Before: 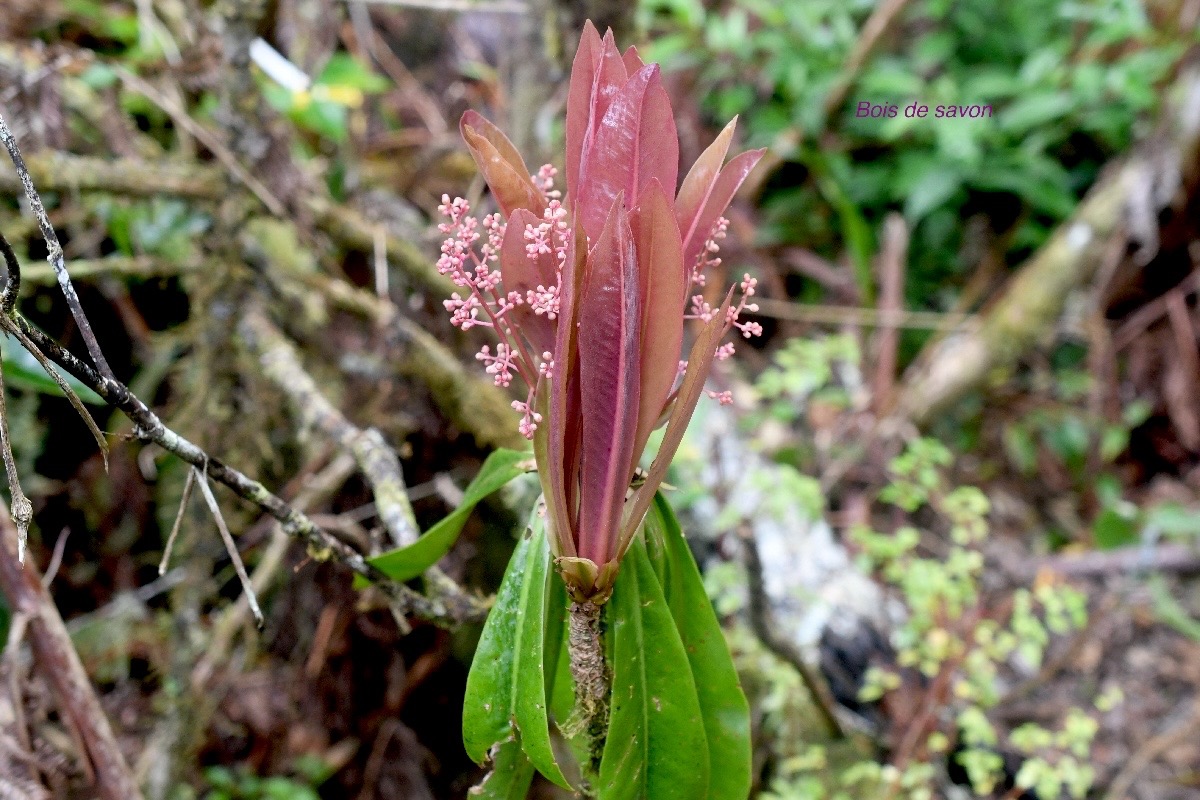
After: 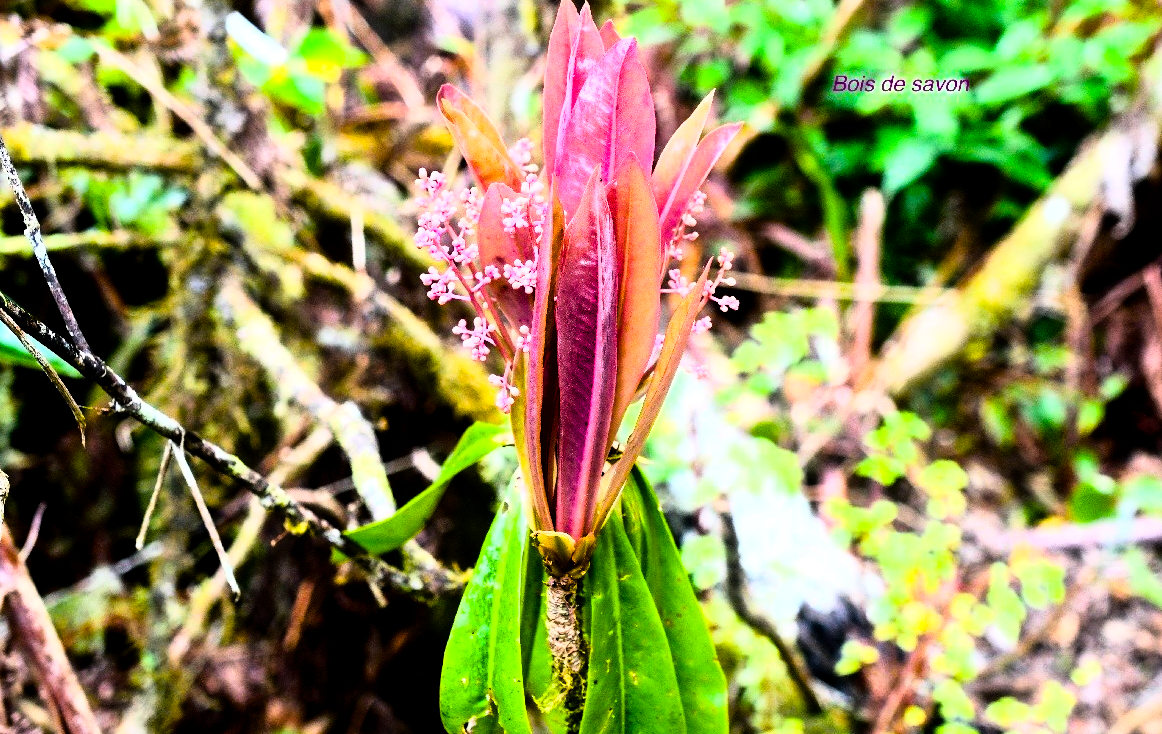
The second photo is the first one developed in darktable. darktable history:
color balance rgb: linear chroma grading › global chroma 9%, perceptual saturation grading › global saturation 36%, perceptual saturation grading › shadows 35%, perceptual brilliance grading › global brilliance 15%, perceptual brilliance grading › shadows -35%, global vibrance 15%
crop: left 1.964%, top 3.251%, right 1.122%, bottom 4.933%
rgb curve: curves: ch0 [(0, 0) (0.21, 0.15) (0.24, 0.21) (0.5, 0.75) (0.75, 0.96) (0.89, 0.99) (1, 1)]; ch1 [(0, 0.02) (0.21, 0.13) (0.25, 0.2) (0.5, 0.67) (0.75, 0.9) (0.89, 0.97) (1, 1)]; ch2 [(0, 0.02) (0.21, 0.13) (0.25, 0.2) (0.5, 0.67) (0.75, 0.9) (0.89, 0.97) (1, 1)], compensate middle gray true
